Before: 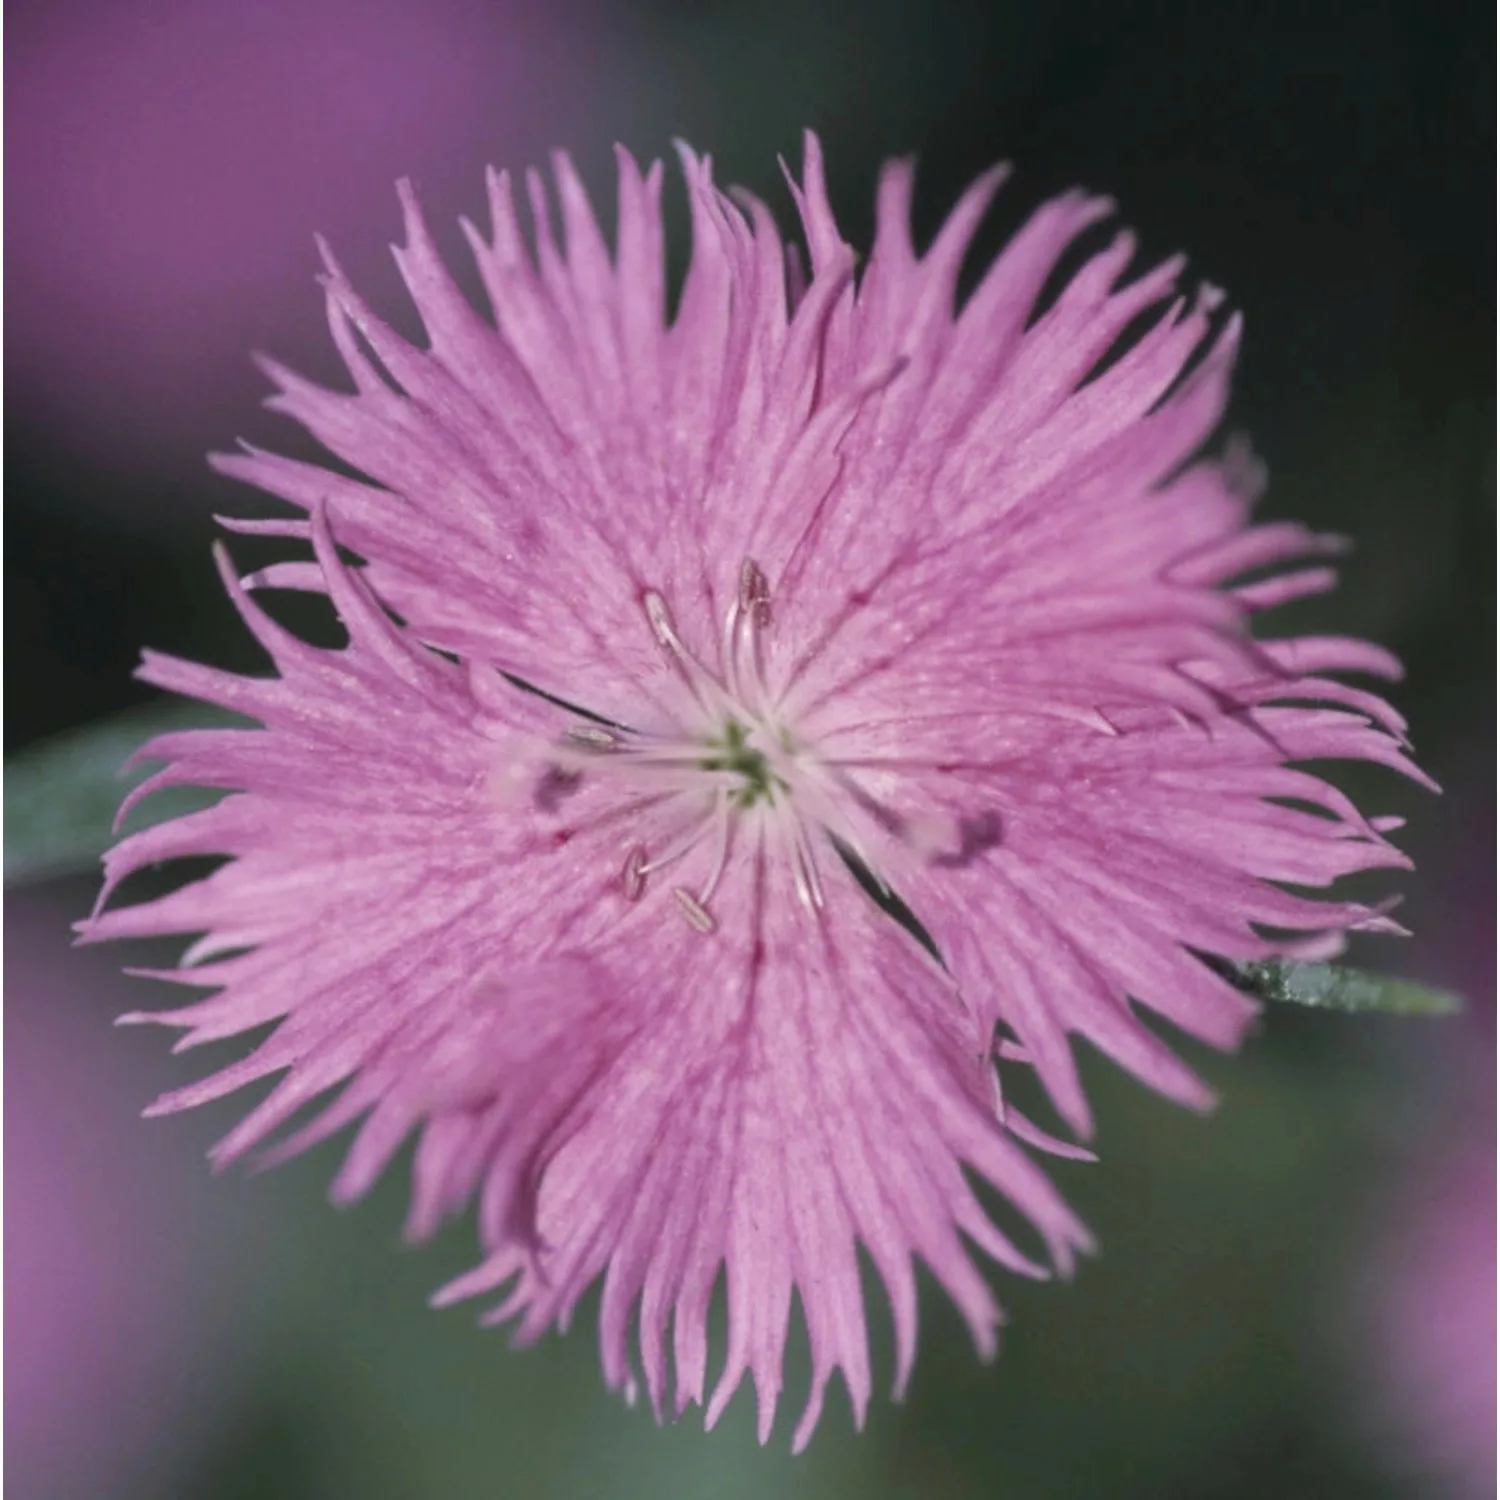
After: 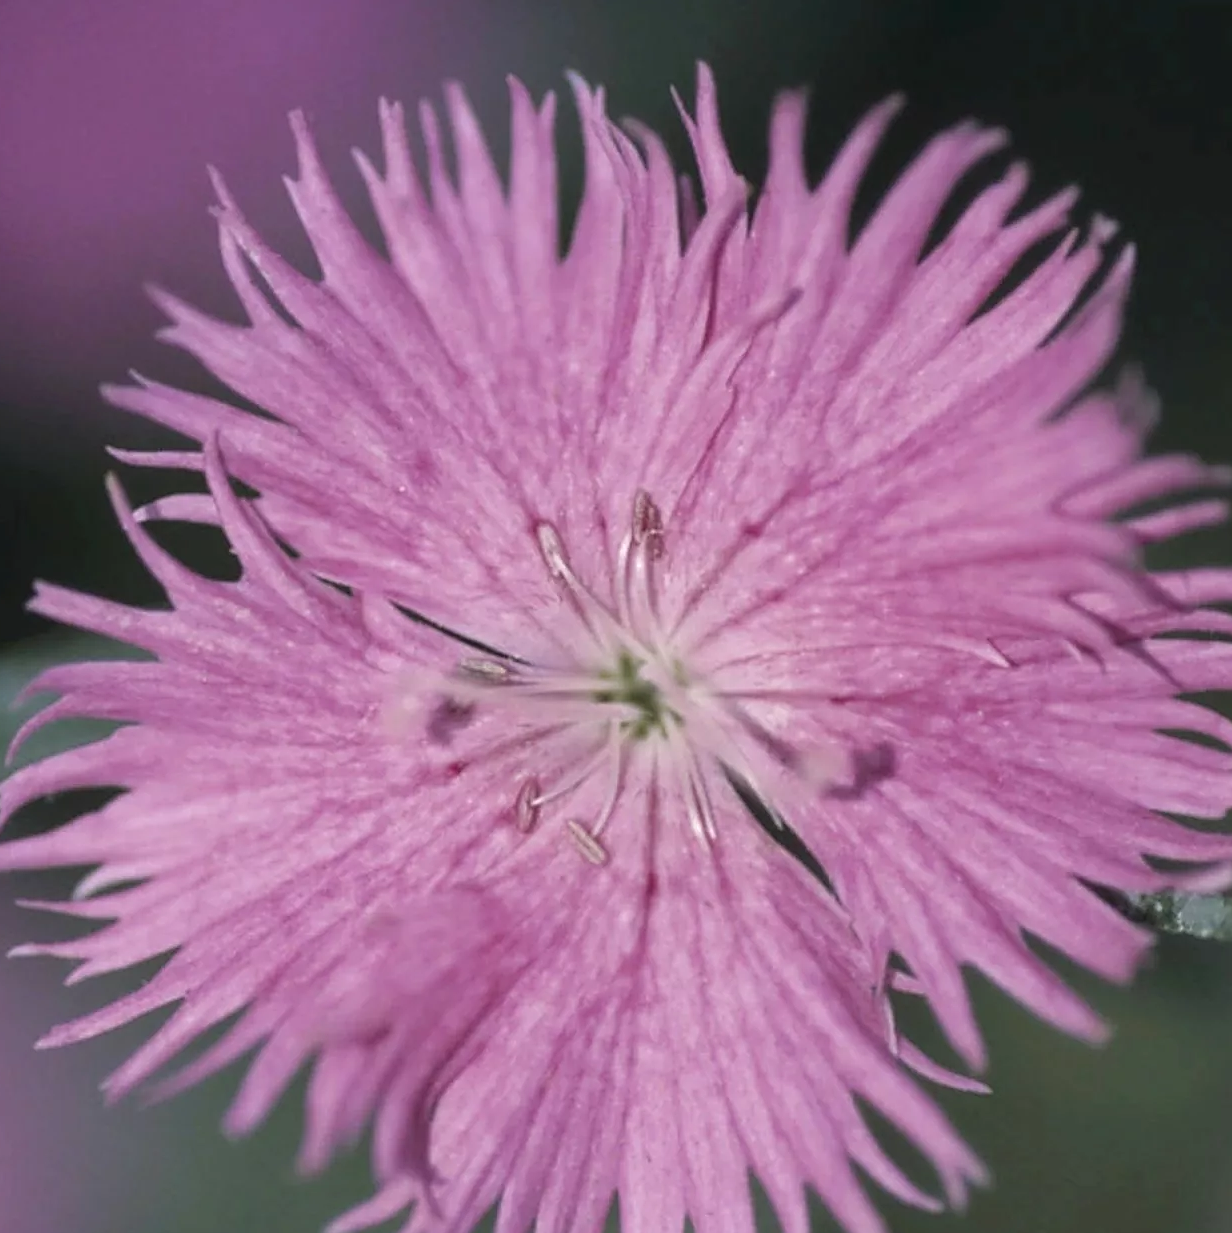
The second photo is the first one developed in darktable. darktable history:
sharpen: on, module defaults
crop and rotate: left 7.196%, top 4.574%, right 10.605%, bottom 13.178%
